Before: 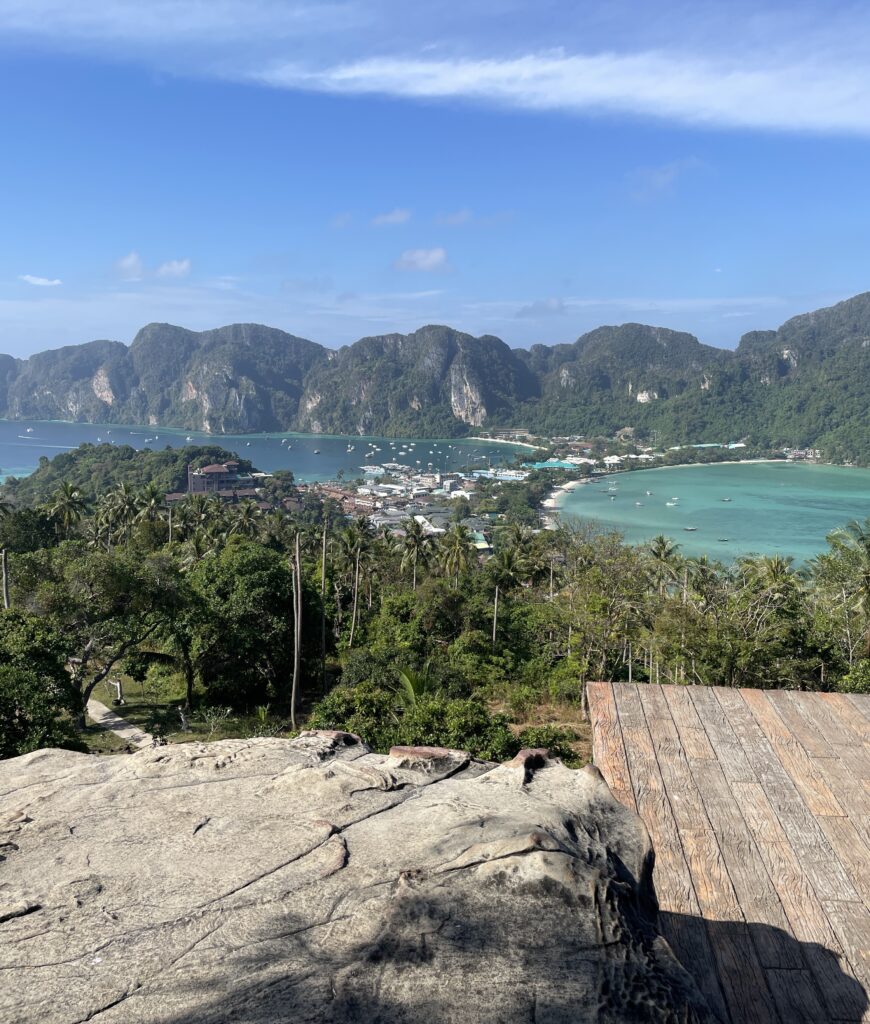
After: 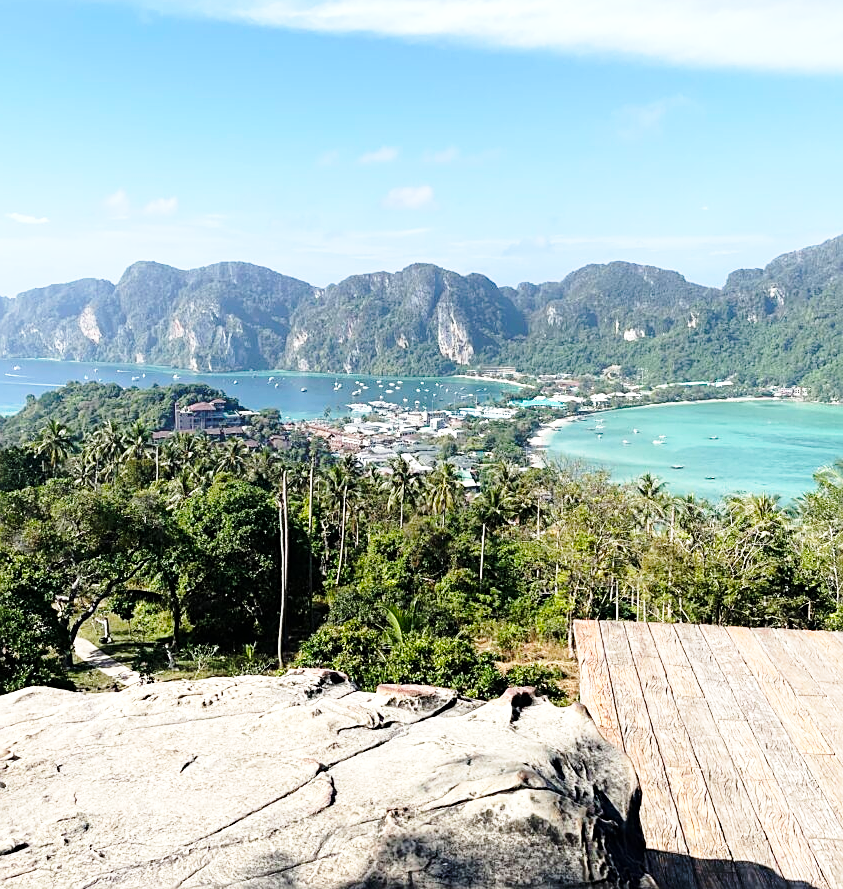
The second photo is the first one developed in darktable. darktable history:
crop: left 1.497%, top 6.125%, right 1.521%, bottom 7.036%
base curve: curves: ch0 [(0, 0) (0.028, 0.03) (0.121, 0.232) (0.46, 0.748) (0.859, 0.968) (1, 1)], preserve colors none
sharpen: on, module defaults
tone equalizer: -8 EV -0.383 EV, -7 EV -0.396 EV, -6 EV -0.369 EV, -5 EV -0.203 EV, -3 EV 0.222 EV, -2 EV 0.361 EV, -1 EV 0.379 EV, +0 EV 0.434 EV
